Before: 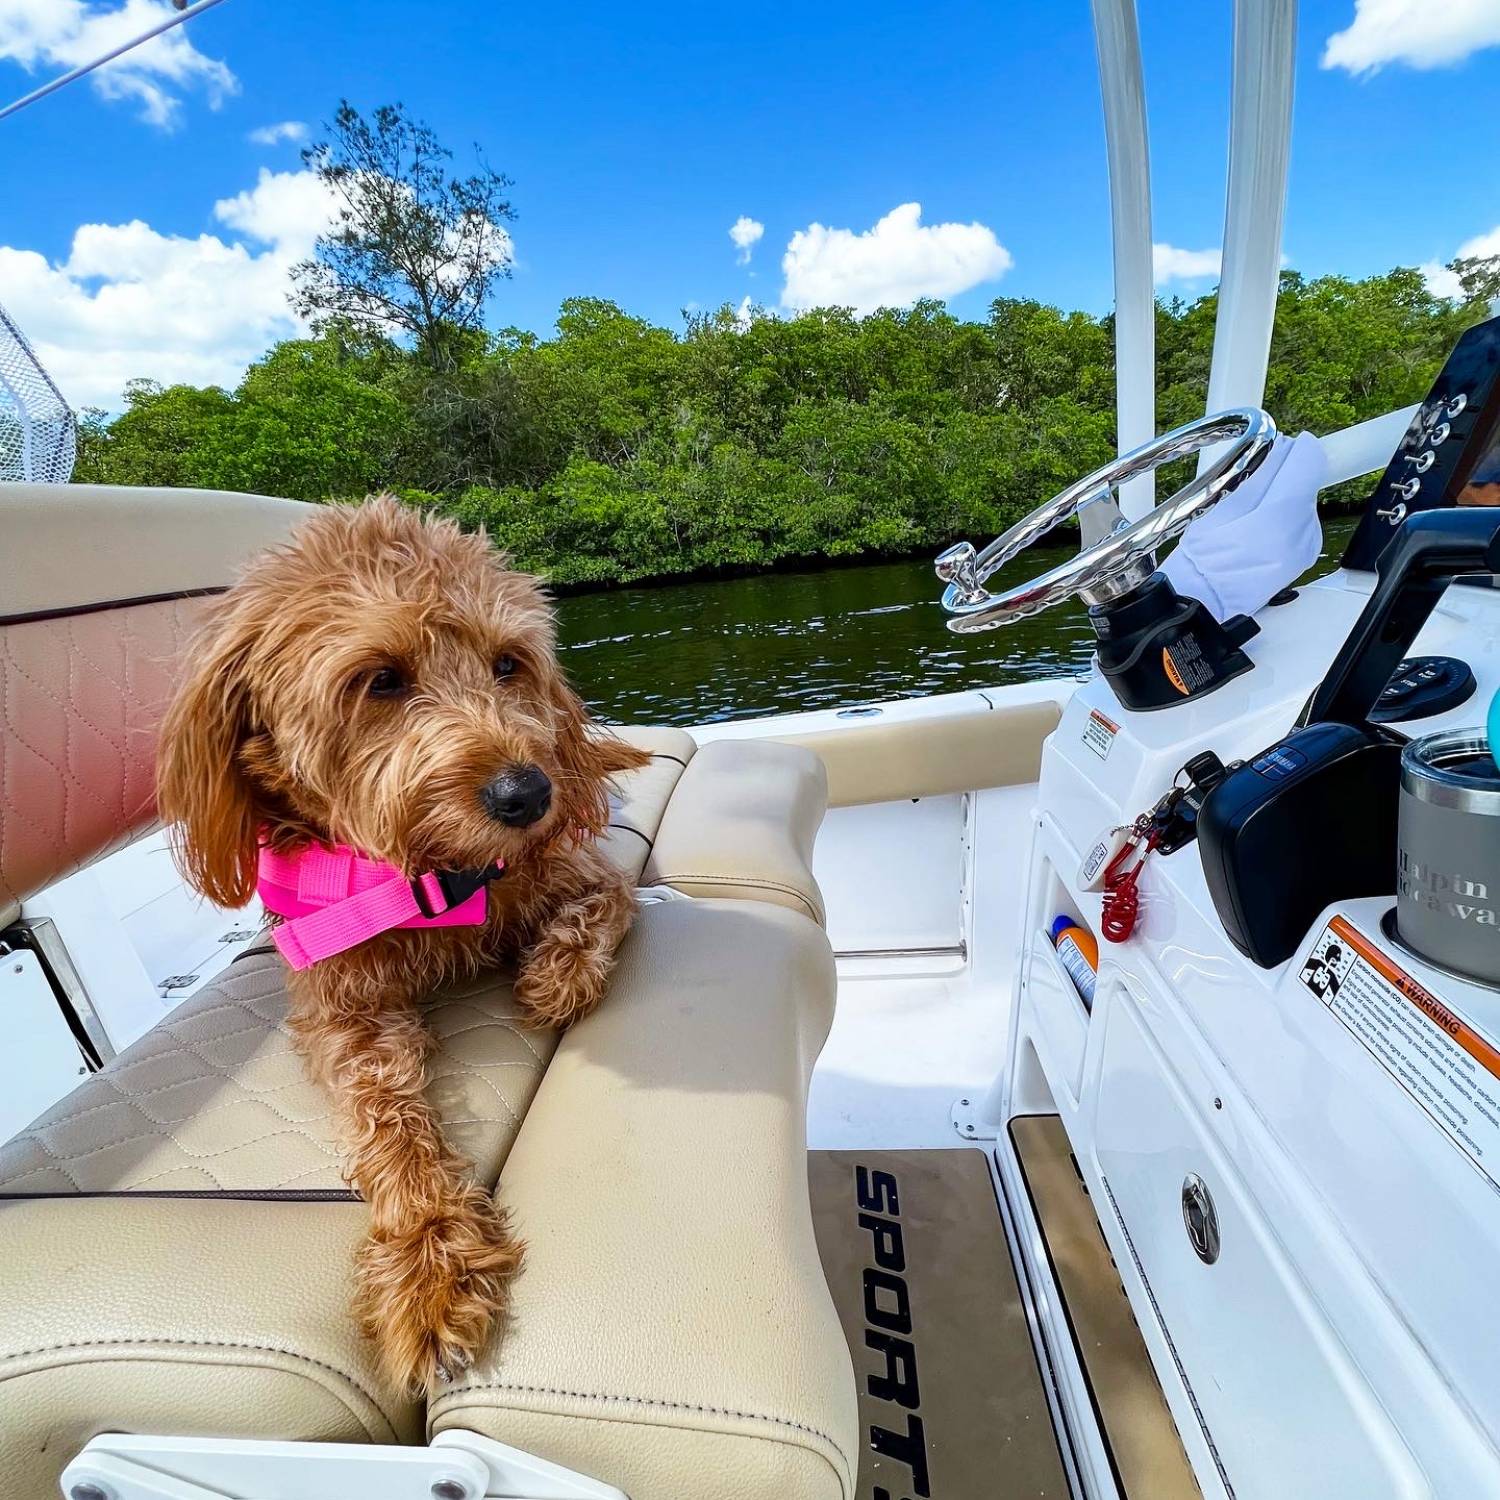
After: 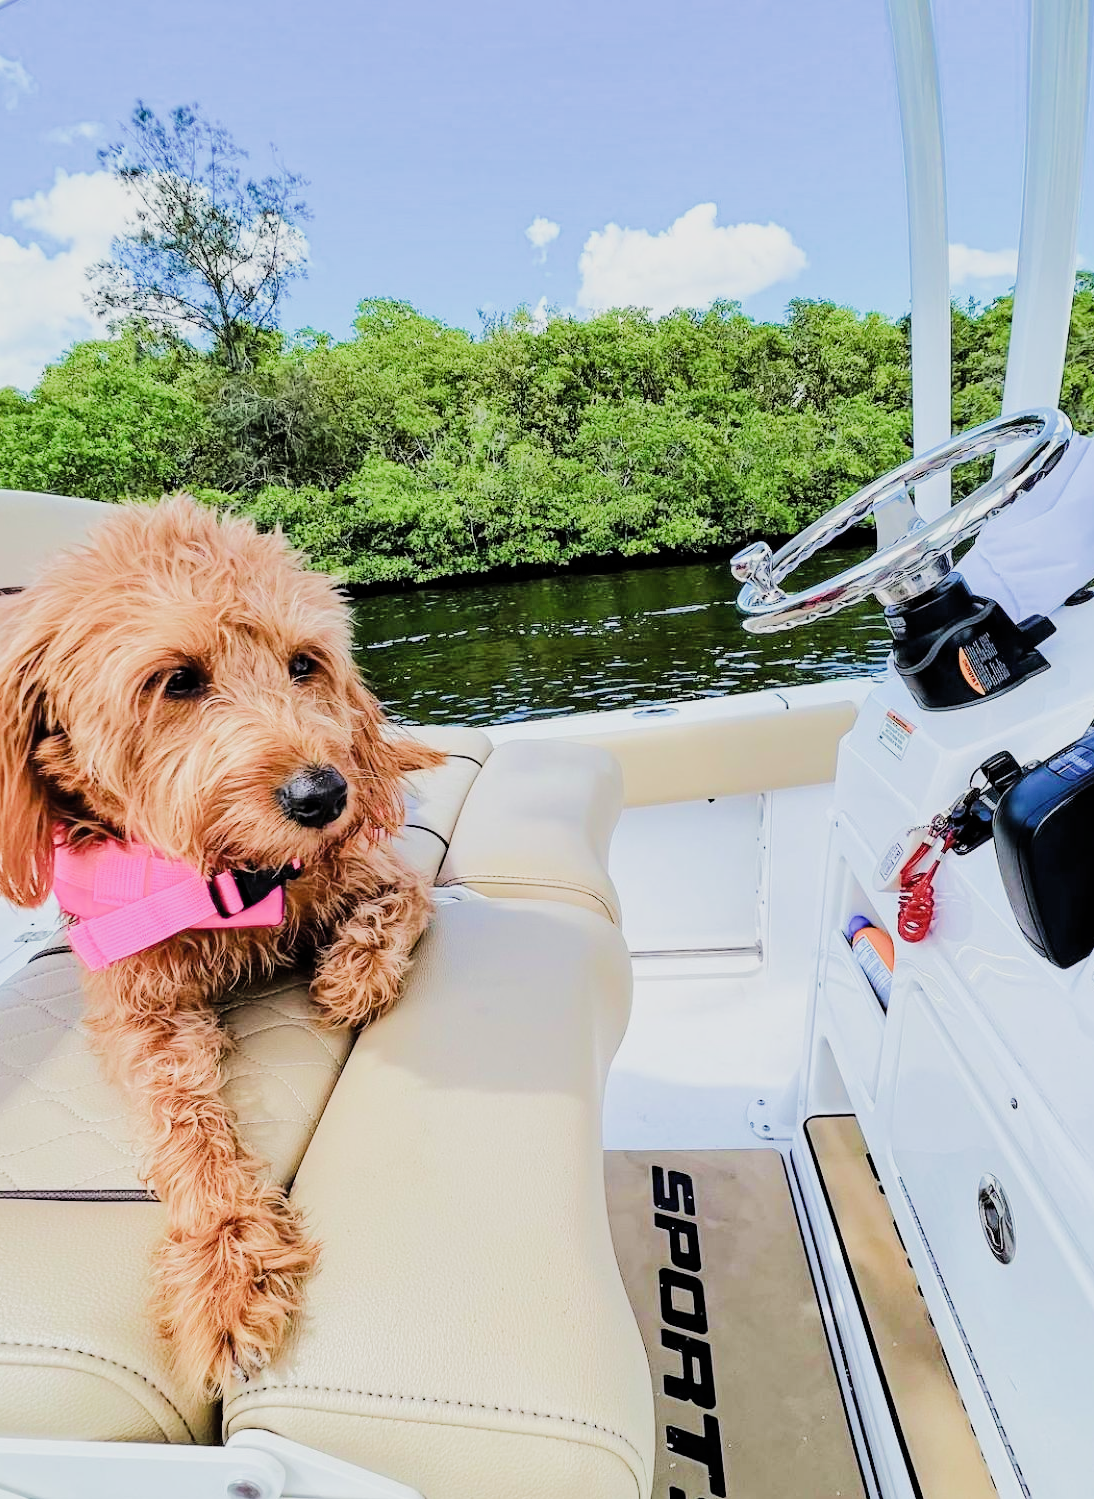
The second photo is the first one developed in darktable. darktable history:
crop: left 13.604%, top 0%, right 13.455%
tone equalizer: -7 EV 0.16 EV, -6 EV 0.567 EV, -5 EV 1.11 EV, -4 EV 1.29 EV, -3 EV 1.14 EV, -2 EV 0.6 EV, -1 EV 0.168 EV, edges refinement/feathering 500, mask exposure compensation -1.57 EV, preserve details no
filmic rgb: black relative exposure -7.65 EV, white relative exposure 4.56 EV, hardness 3.61, color science v4 (2020)
contrast equalizer: octaves 7, y [[0.5, 0.5, 0.501, 0.63, 0.504, 0.5], [0.5 ×6], [0.5 ×6], [0 ×6], [0 ×6]], mix 0.318
exposure: black level correction 0, exposure 0.5 EV, compensate highlight preservation false
